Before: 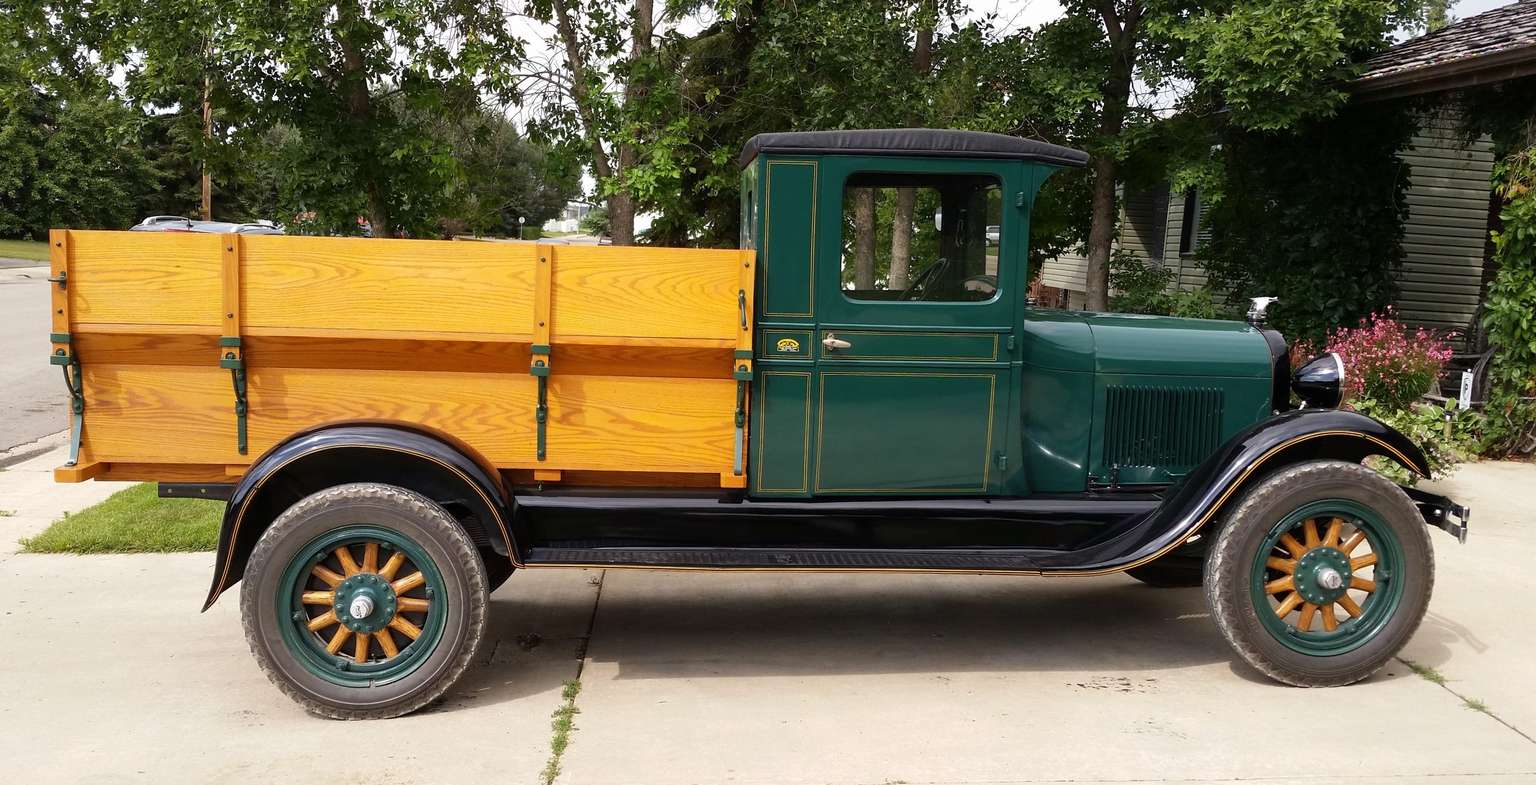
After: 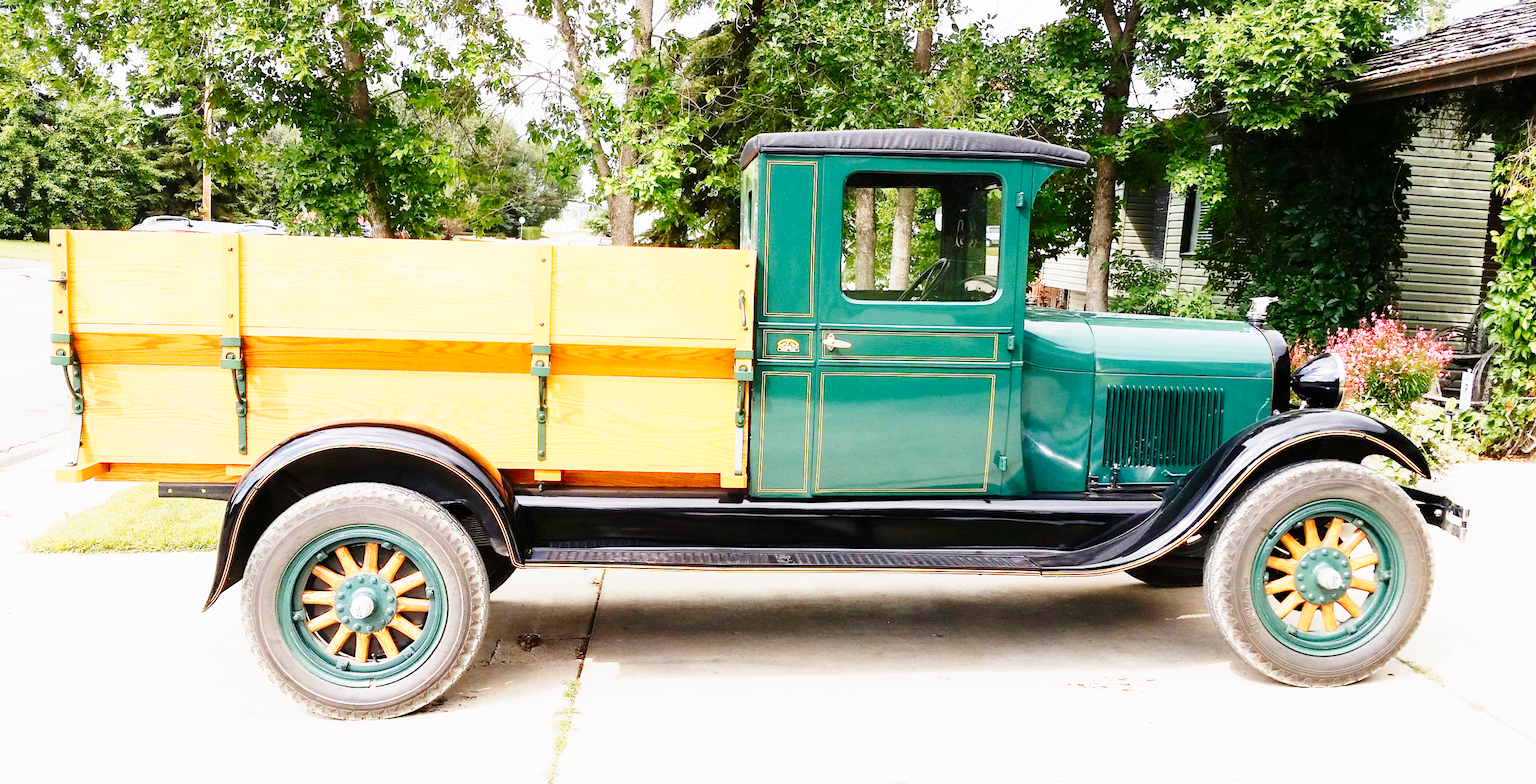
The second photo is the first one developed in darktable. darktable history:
tone curve: curves: ch0 [(0, 0) (0.004, 0) (0.133, 0.071) (0.325, 0.456) (0.832, 0.957) (1, 1)], preserve colors none
exposure: exposure 1 EV, compensate highlight preservation false
base curve: curves: ch0 [(0, 0) (0.088, 0.125) (0.176, 0.251) (0.354, 0.501) (0.613, 0.749) (1, 0.877)], preserve colors none
contrast brightness saturation: contrast -0.088, brightness -0.035, saturation -0.111
